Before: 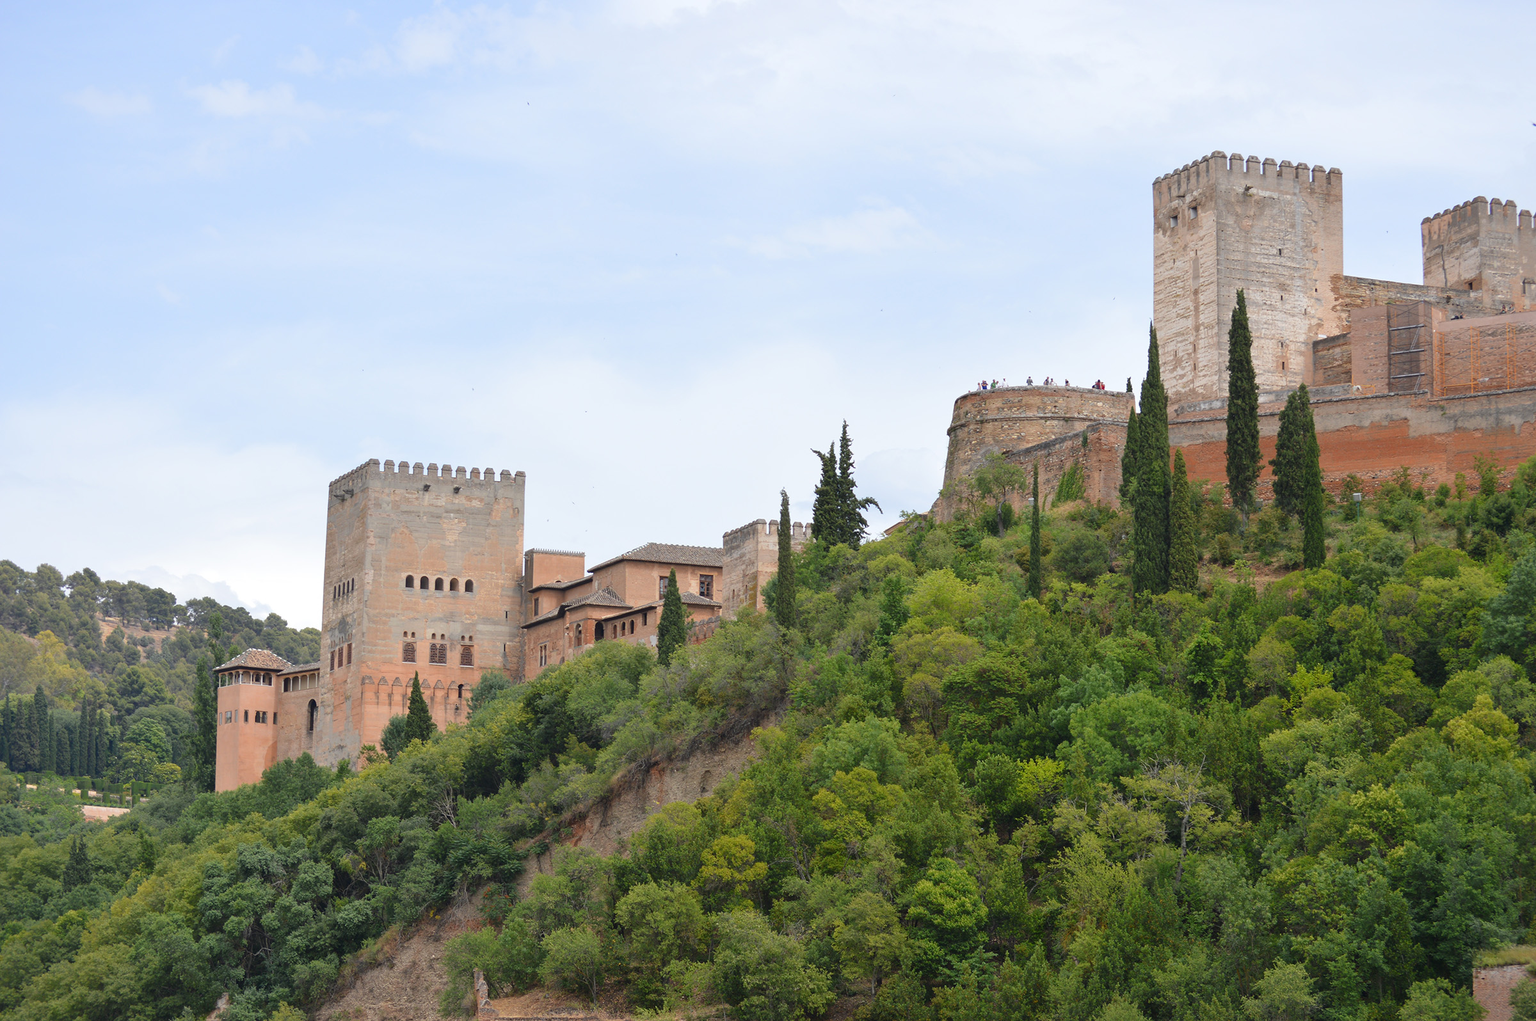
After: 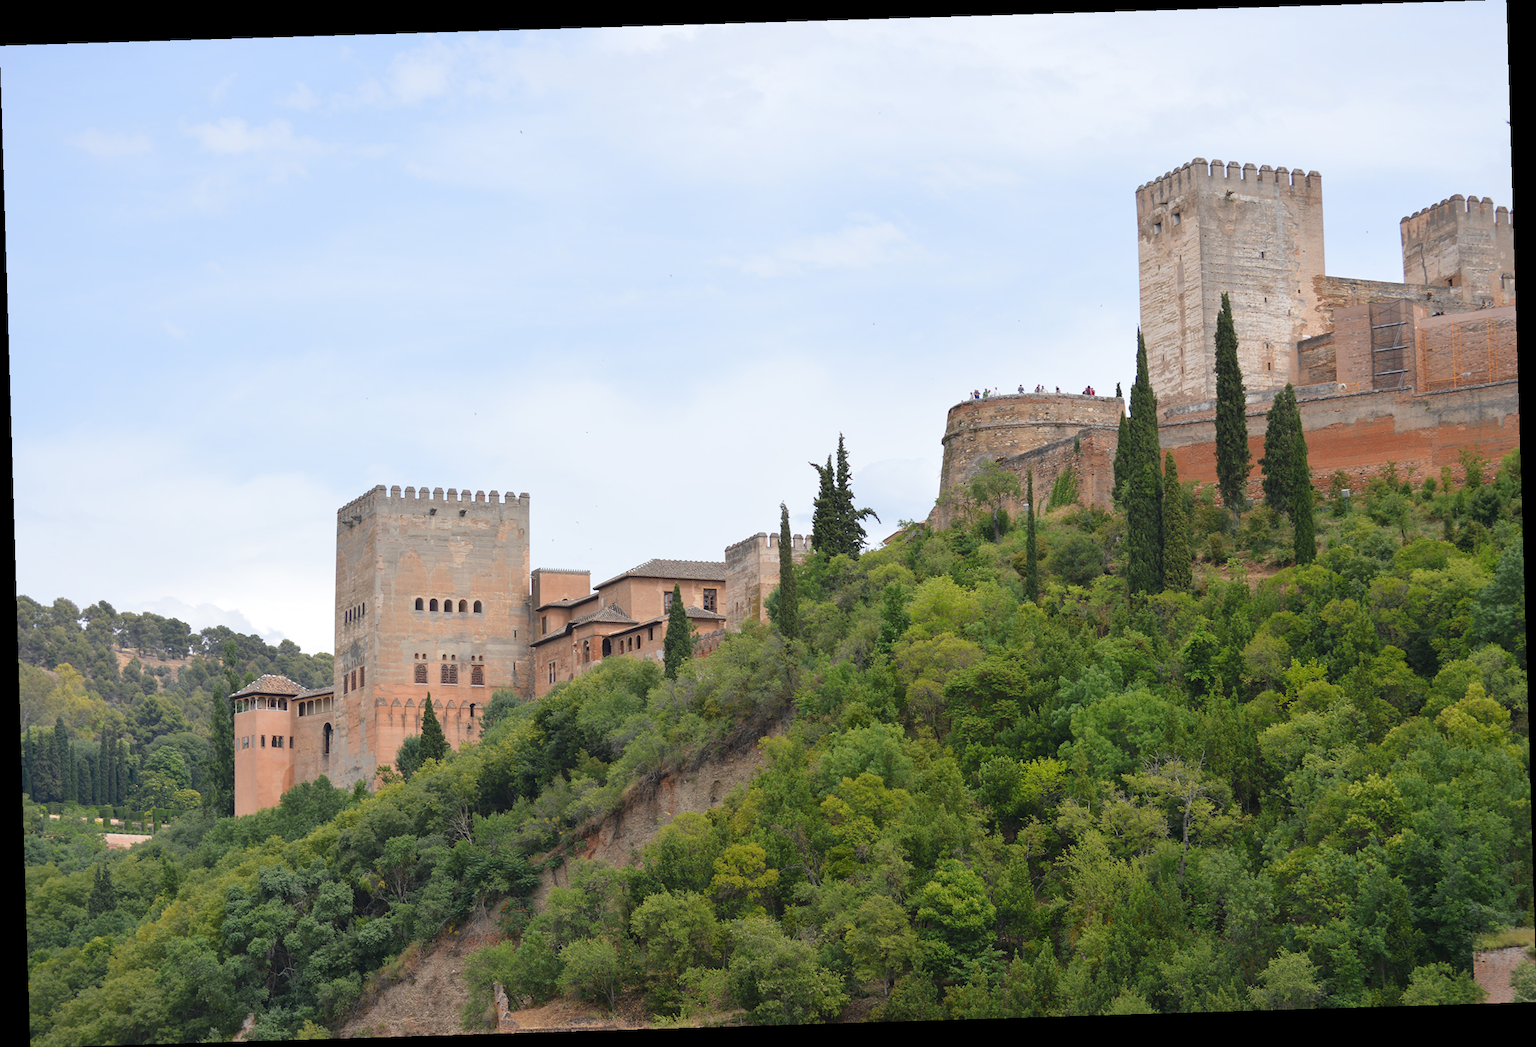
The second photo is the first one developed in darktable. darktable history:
shadows and highlights: radius 334.93, shadows 63.48, highlights 6.06, compress 87.7%, highlights color adjustment 39.73%, soften with gaussian
rotate and perspective: rotation -1.75°, automatic cropping off
